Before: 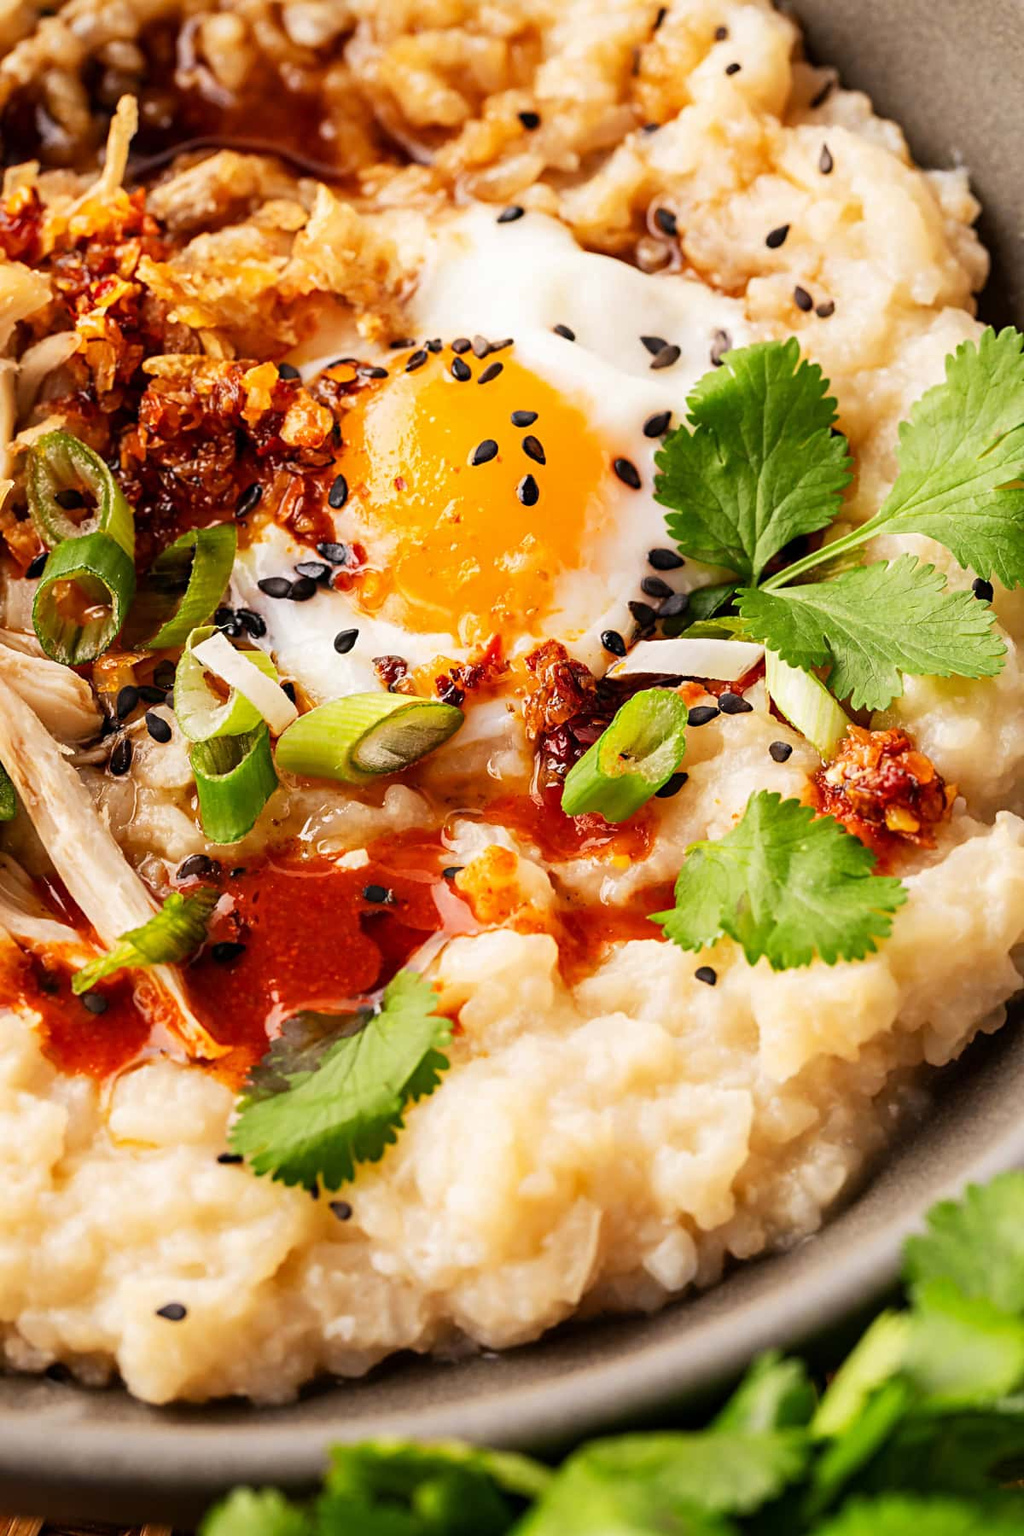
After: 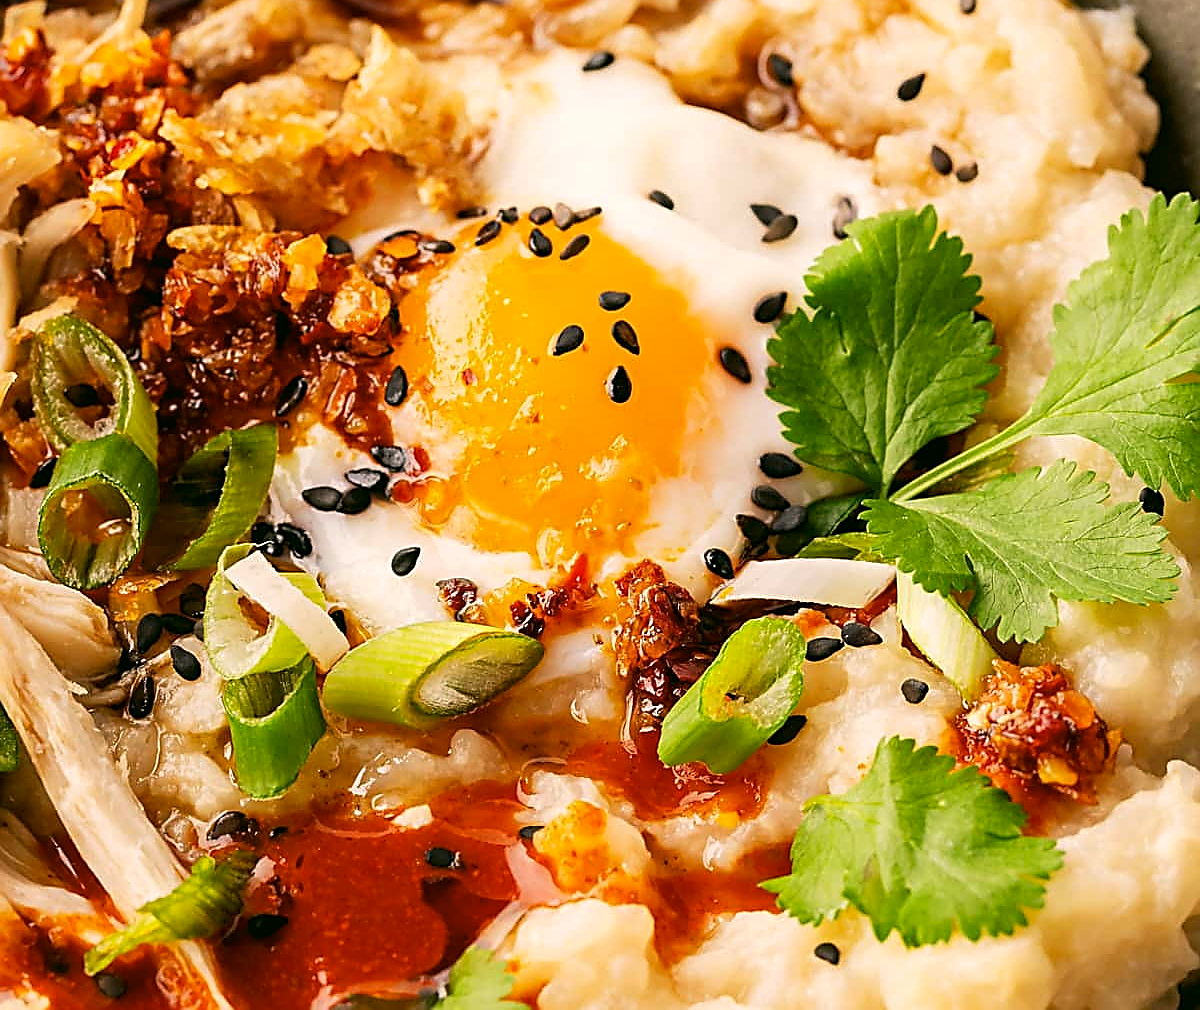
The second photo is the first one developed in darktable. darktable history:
color correction: highlights a* 4.02, highlights b* 4.98, shadows a* -7.55, shadows b* 4.98
crop and rotate: top 10.605%, bottom 33.274%
sharpen: radius 1.4, amount 1.25, threshold 0.7
